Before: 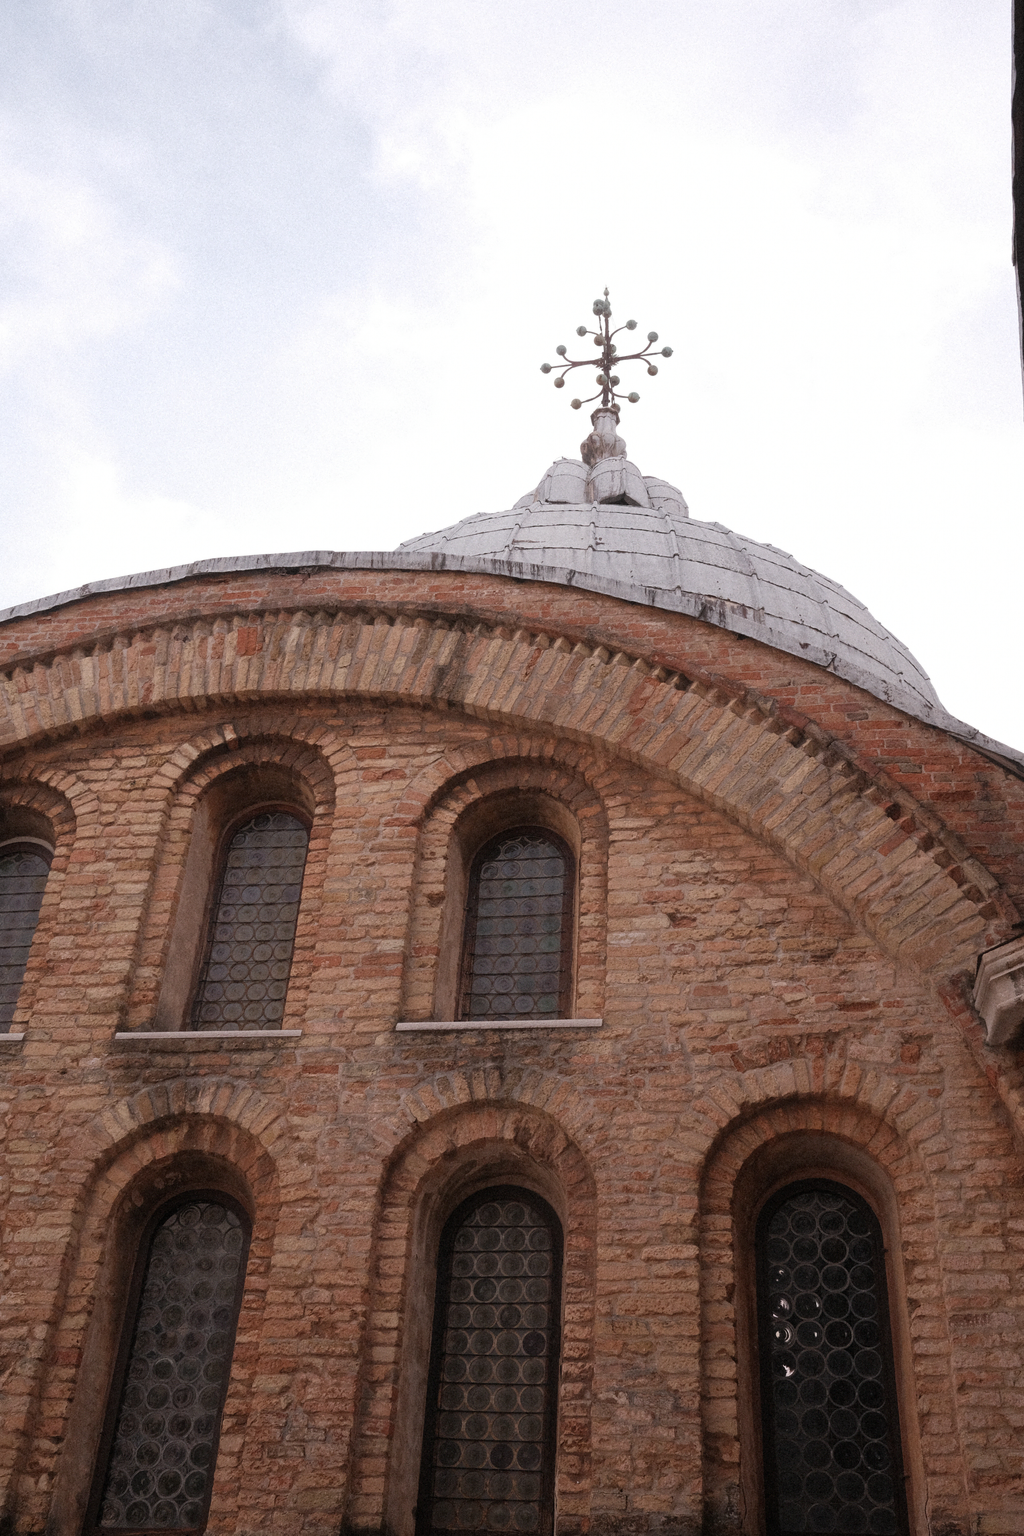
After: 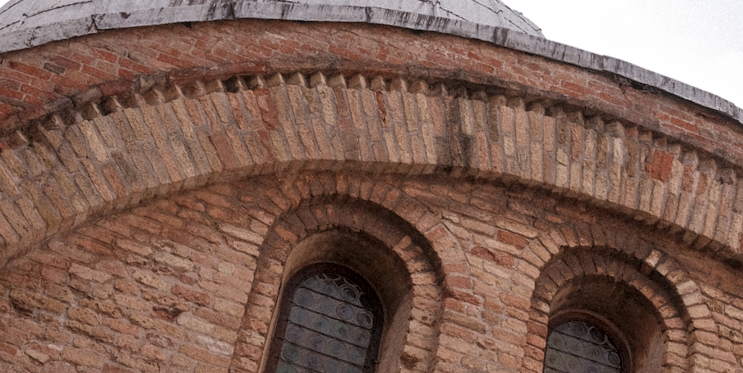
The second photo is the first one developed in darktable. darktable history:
crop and rotate: angle 16.12°, top 30.835%, bottom 35.653%
local contrast: on, module defaults
shadows and highlights: radius 264.75, soften with gaussian
